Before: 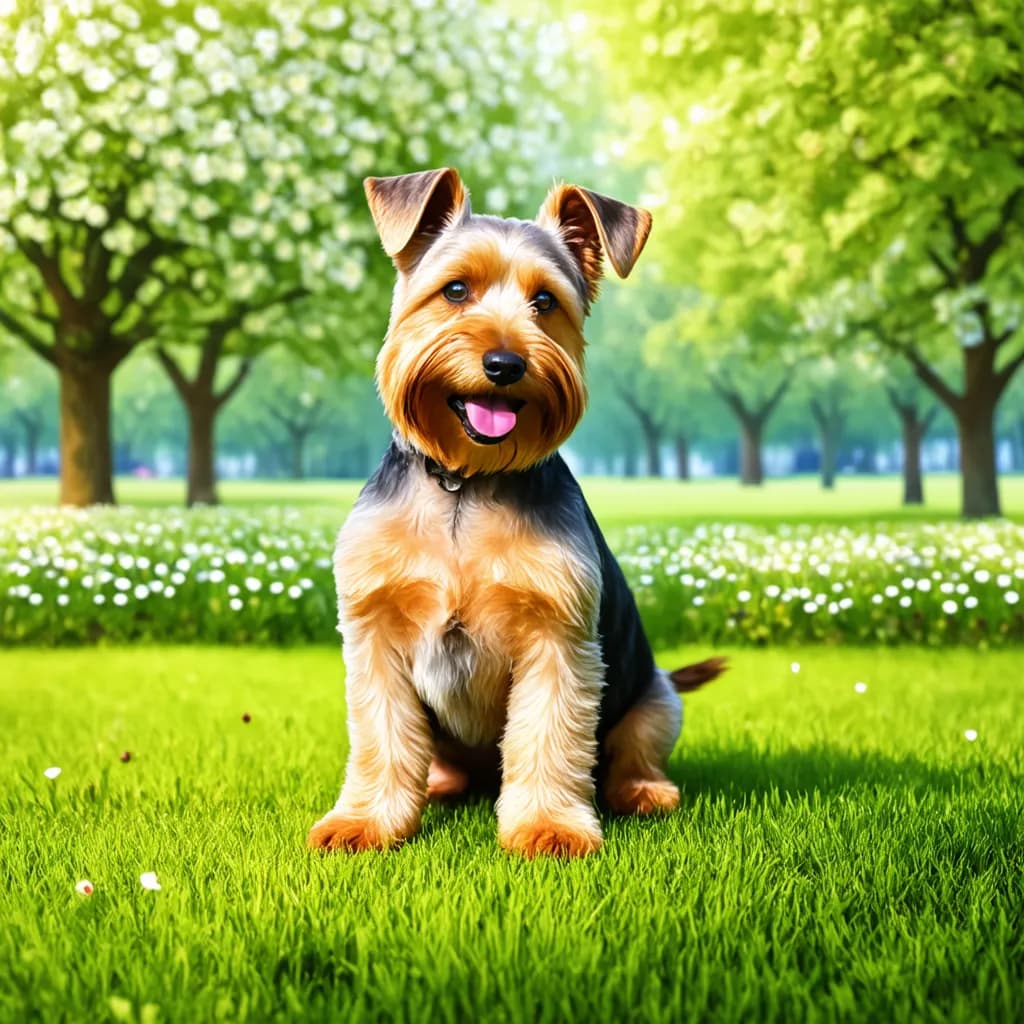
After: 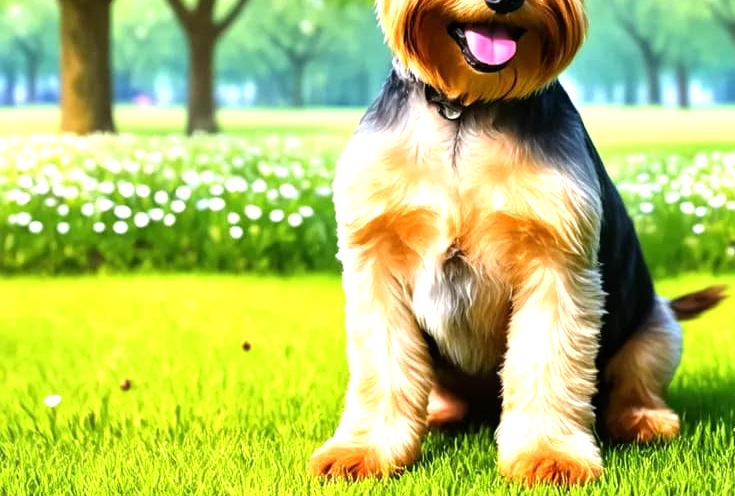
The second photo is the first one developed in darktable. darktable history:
tone equalizer: -8 EV -0.401 EV, -7 EV -0.363 EV, -6 EV -0.371 EV, -5 EV -0.243 EV, -3 EV 0.223 EV, -2 EV 0.36 EV, -1 EV 0.411 EV, +0 EV 0.411 EV
exposure: exposure 0.226 EV, compensate highlight preservation false
crop: top 36.383%, right 28.196%, bottom 15.084%
